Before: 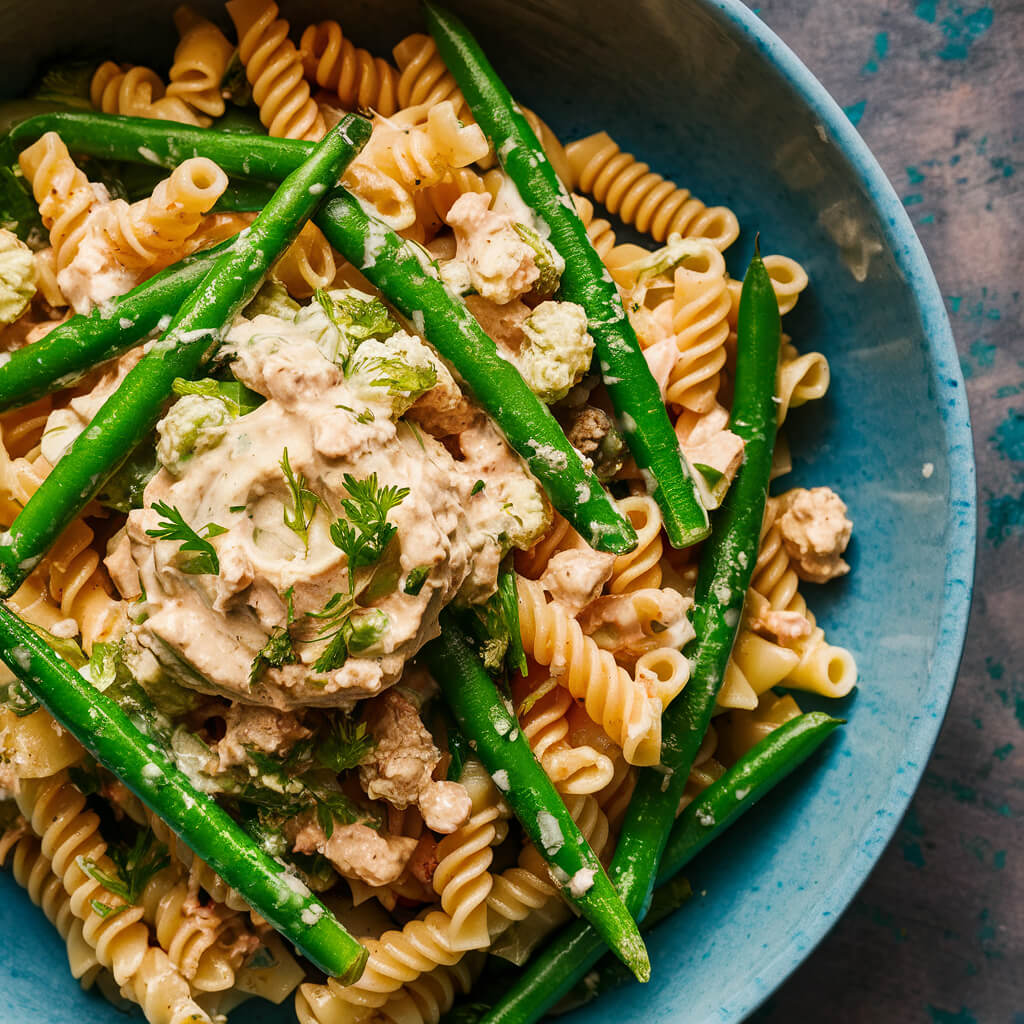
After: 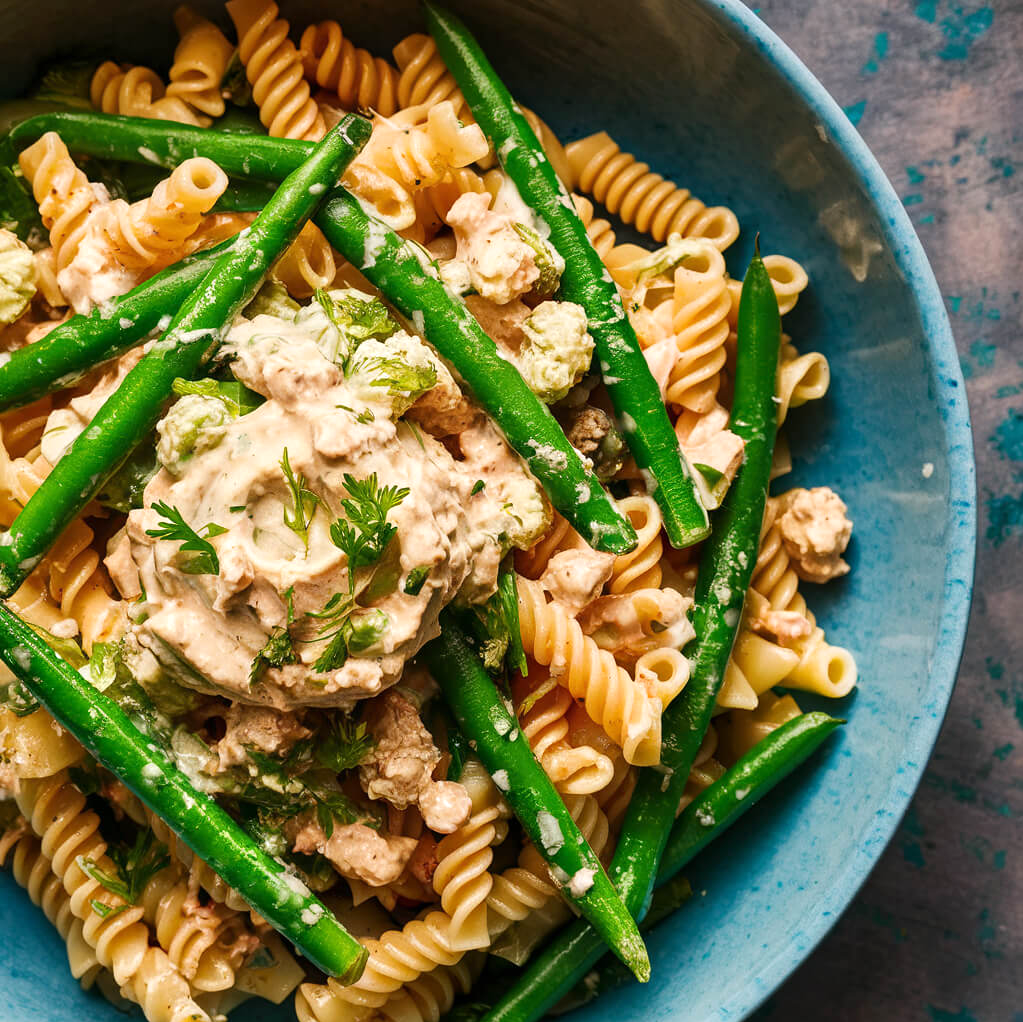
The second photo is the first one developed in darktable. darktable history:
exposure: exposure 0.2 EV, compensate highlight preservation false
crop: top 0.05%, bottom 0.098%
